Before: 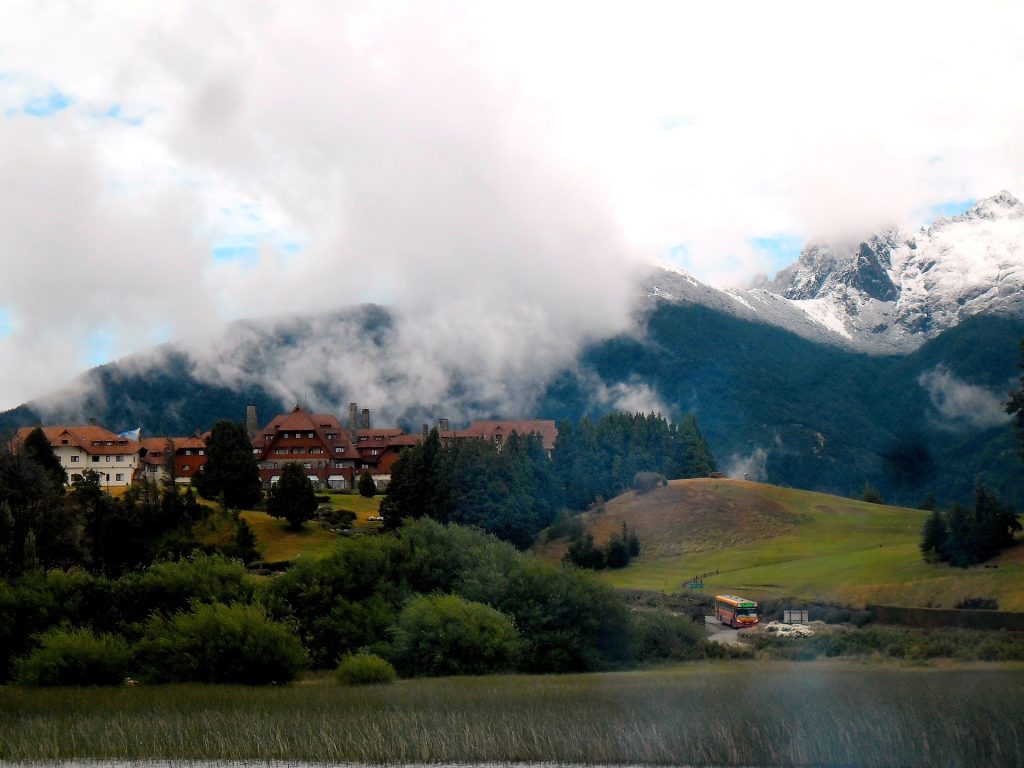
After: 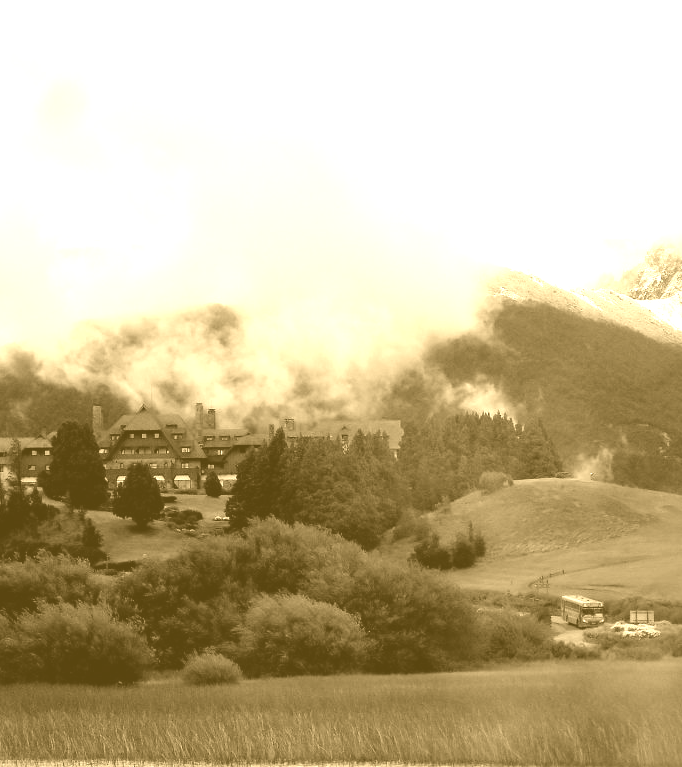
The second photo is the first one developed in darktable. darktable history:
colorize: hue 36°, source mix 100%
crop and rotate: left 15.055%, right 18.278%
